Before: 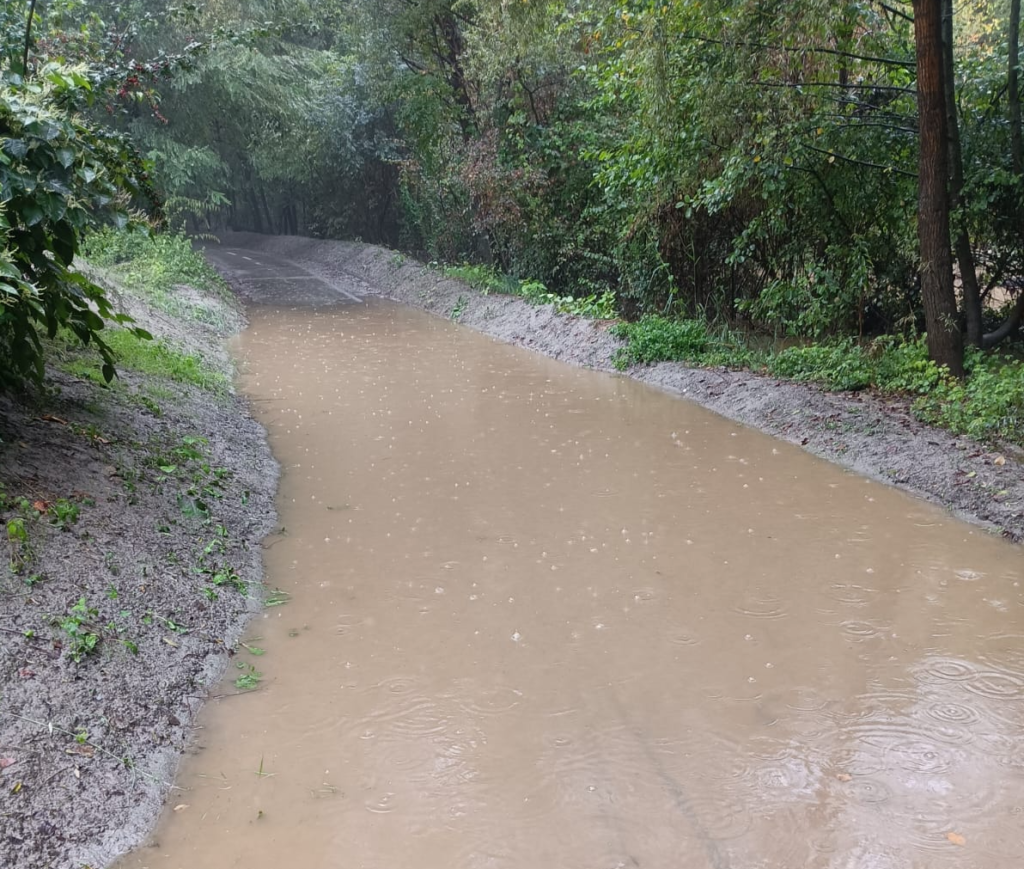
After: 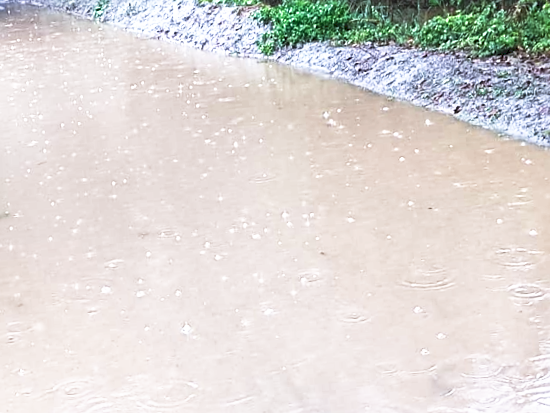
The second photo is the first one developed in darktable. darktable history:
rotate and perspective: rotation -4.98°, automatic cropping off
tone curve: curves: ch0 [(0, 0) (0.003, 0.116) (0.011, 0.116) (0.025, 0.113) (0.044, 0.114) (0.069, 0.118) (0.1, 0.137) (0.136, 0.171) (0.177, 0.213) (0.224, 0.259) (0.277, 0.316) (0.335, 0.381) (0.399, 0.458) (0.468, 0.548) (0.543, 0.654) (0.623, 0.775) (0.709, 0.895) (0.801, 0.972) (0.898, 0.991) (1, 1)], preserve colors none
color calibration: x 0.367, y 0.379, temperature 4395.86 K
shadows and highlights: shadows 29.32, highlights -29.32, low approximation 0.01, soften with gaussian
sharpen: on, module defaults
exposure: black level correction 0.001, exposure 0.3 EV, compensate highlight preservation false
crop: left 35.03%, top 36.625%, right 14.663%, bottom 20.057%
local contrast: highlights 100%, shadows 100%, detail 120%, midtone range 0.2
